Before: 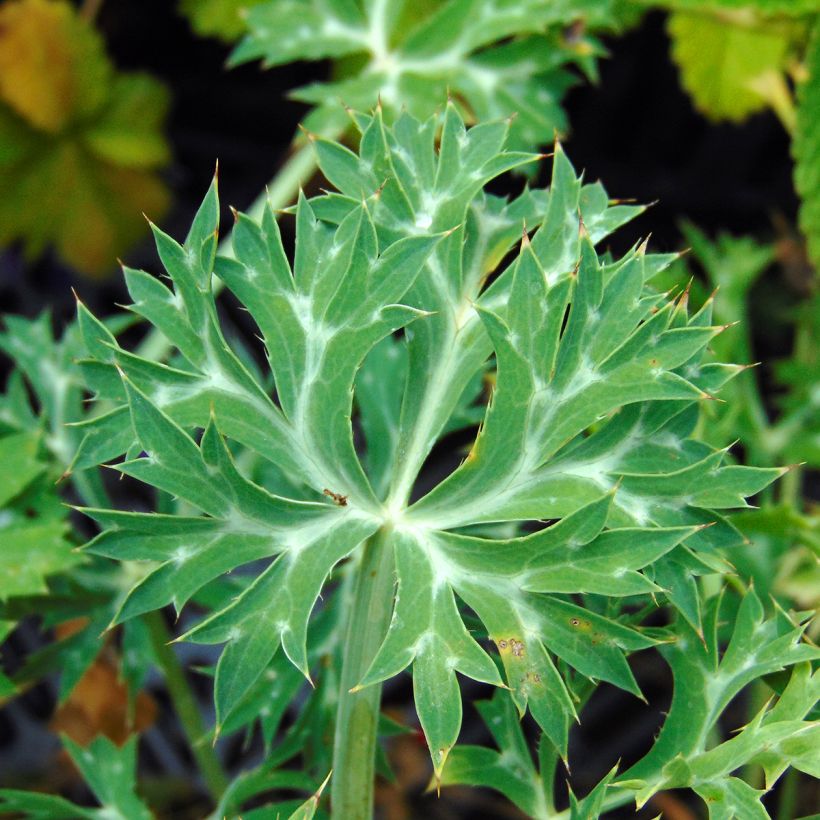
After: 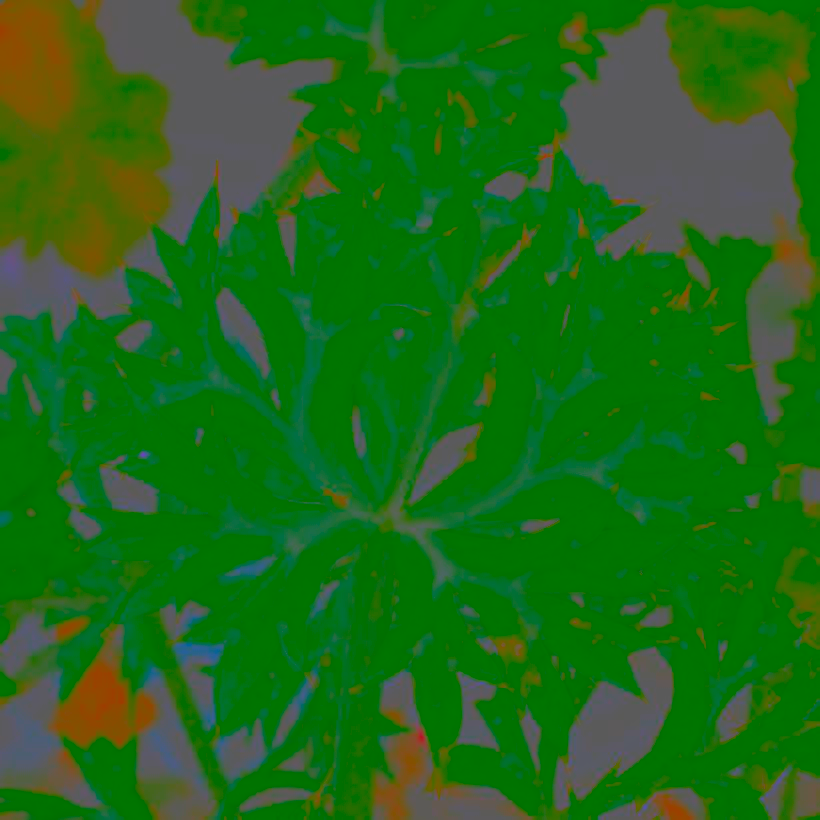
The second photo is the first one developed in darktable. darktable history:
contrast brightness saturation: contrast -0.974, brightness -0.167, saturation 0.766
sharpen: on, module defaults
